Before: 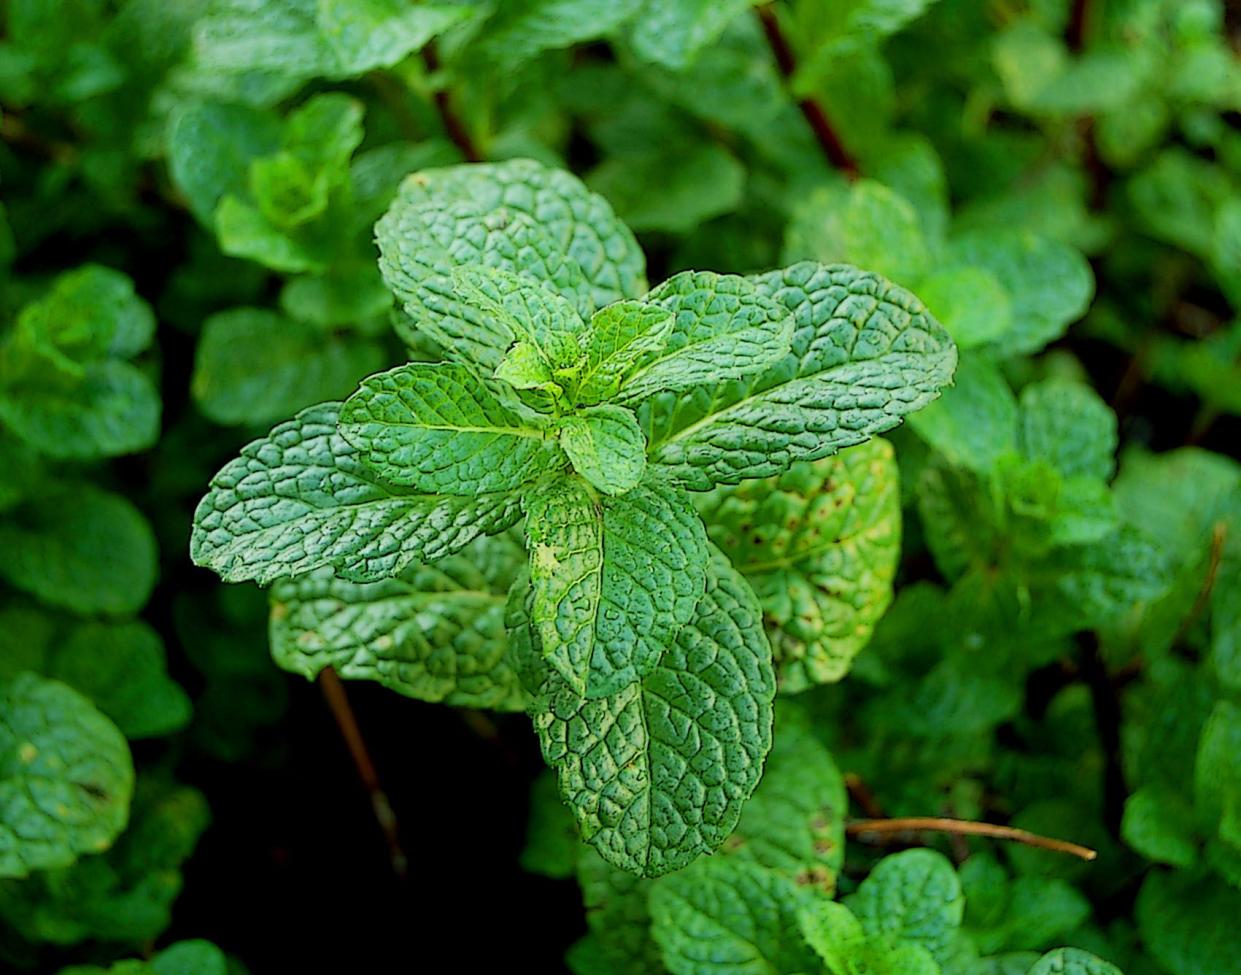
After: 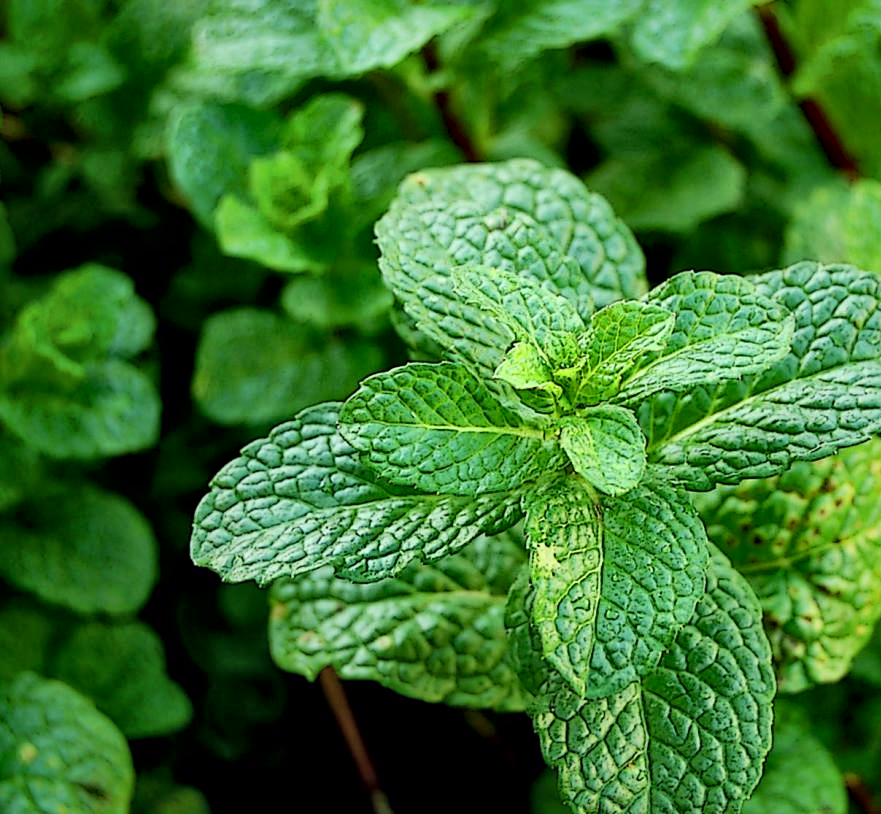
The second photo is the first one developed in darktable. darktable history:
local contrast: mode bilateral grid, contrast 19, coarseness 51, detail 179%, midtone range 0.2
crop: right 29%, bottom 16.508%
